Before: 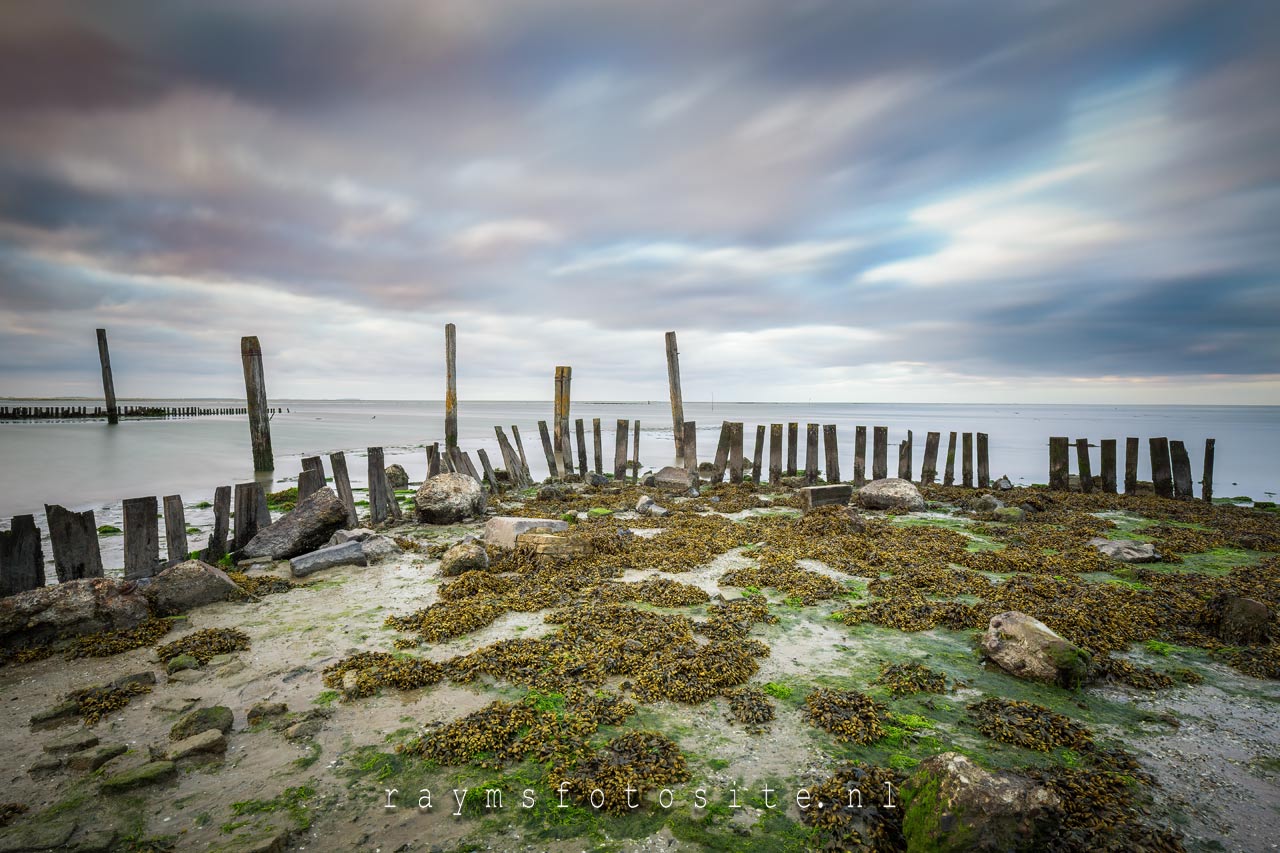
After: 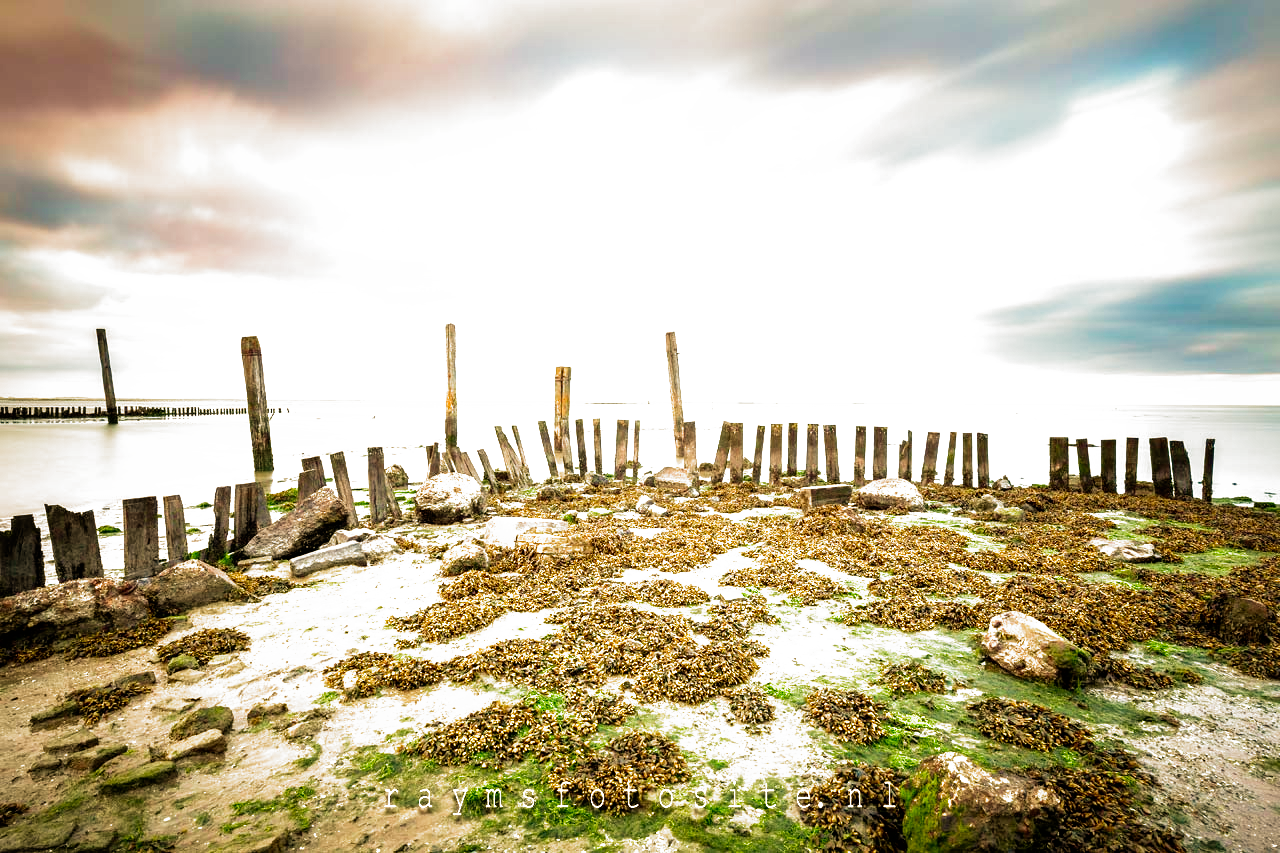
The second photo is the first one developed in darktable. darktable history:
velvia: on, module defaults
exposure: black level correction 0, exposure 1.2 EV, compensate exposure bias true, compensate highlight preservation false
filmic rgb: black relative exposure -8.2 EV, white relative exposure 2.2 EV, threshold 3 EV, hardness 7.11, latitude 75%, contrast 1.325, highlights saturation mix -2%, shadows ↔ highlights balance 30%, preserve chrominance no, color science v5 (2021), contrast in shadows safe, contrast in highlights safe, enable highlight reconstruction true
white balance: red 1.123, blue 0.83
